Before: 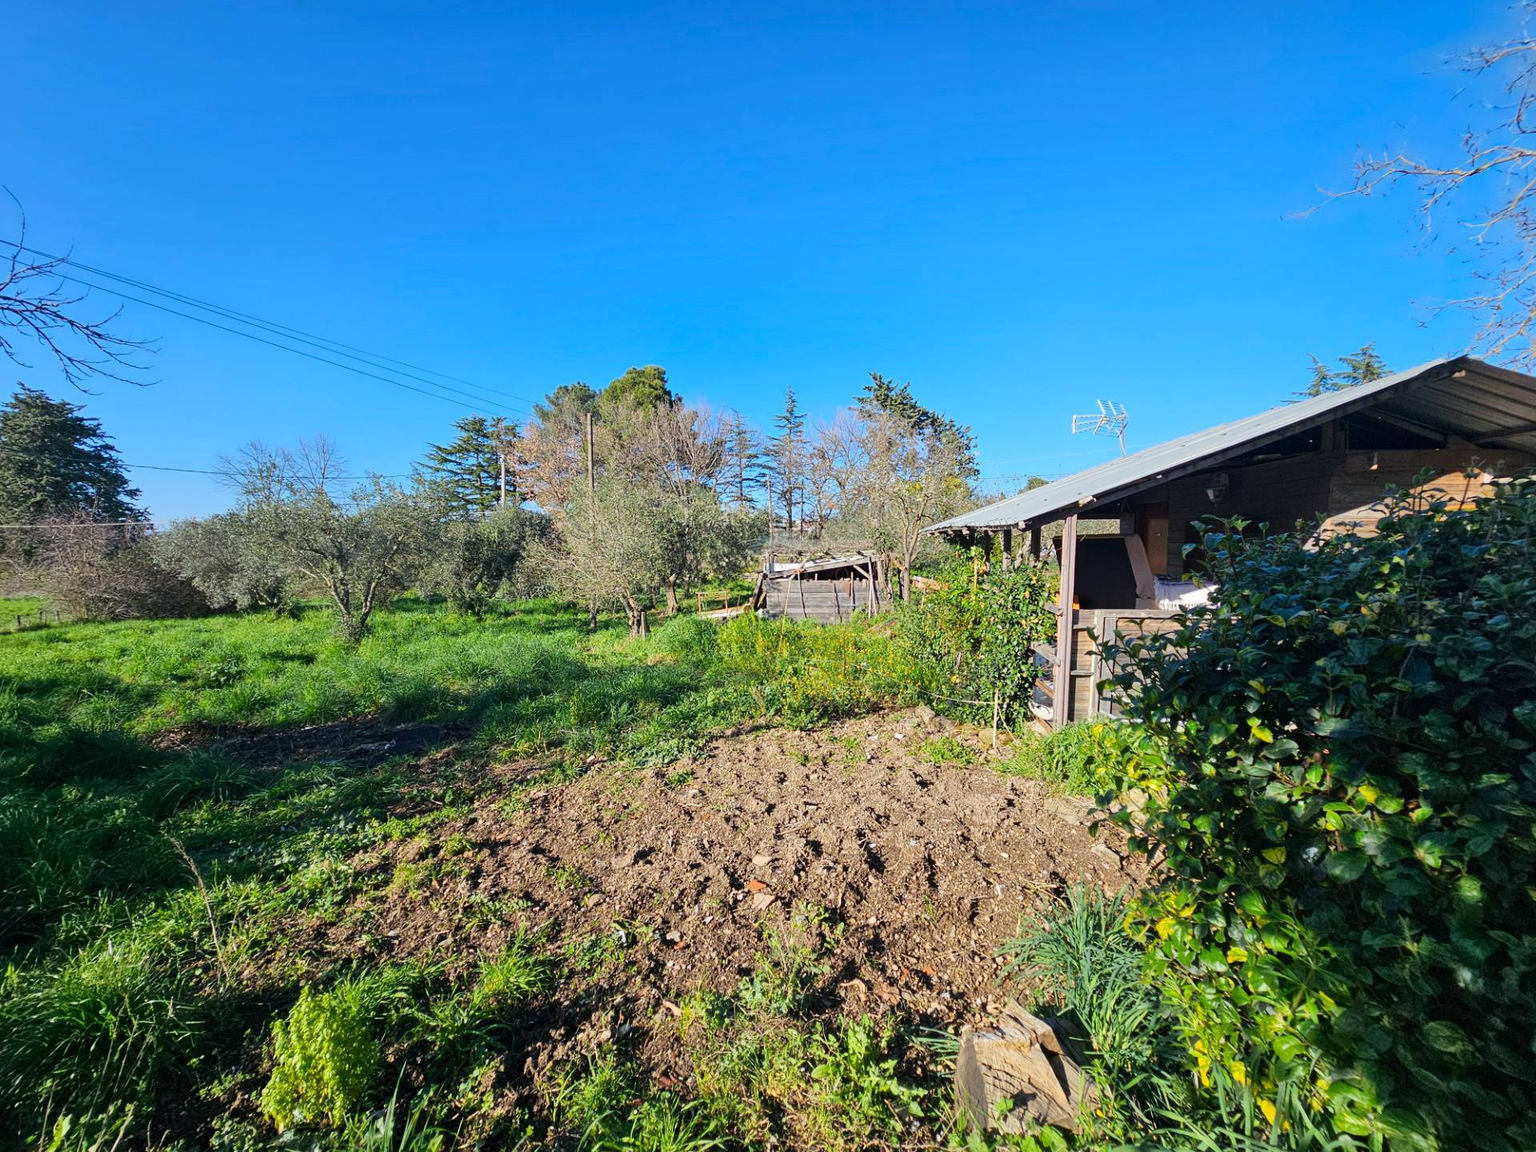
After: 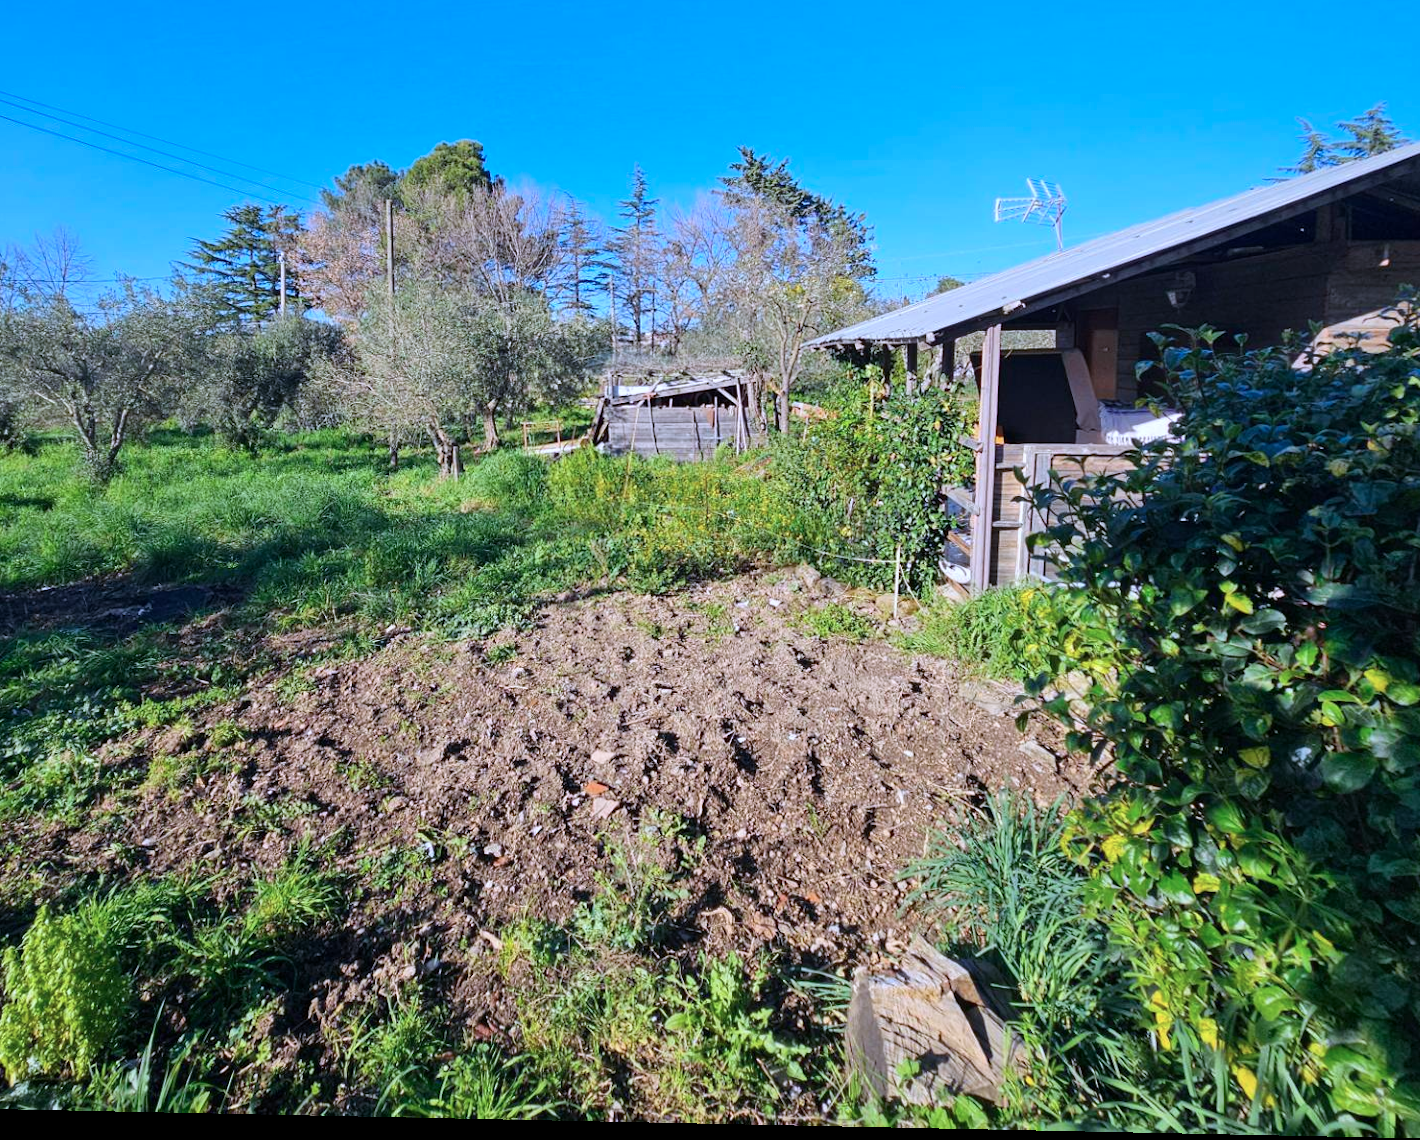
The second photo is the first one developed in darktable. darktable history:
crop: left 16.871%, top 22.857%, right 9.116%
rotate and perspective: lens shift (horizontal) -0.055, automatic cropping off
color calibration: illuminant as shot in camera, x 0.377, y 0.392, temperature 4169.3 K, saturation algorithm version 1 (2020)
